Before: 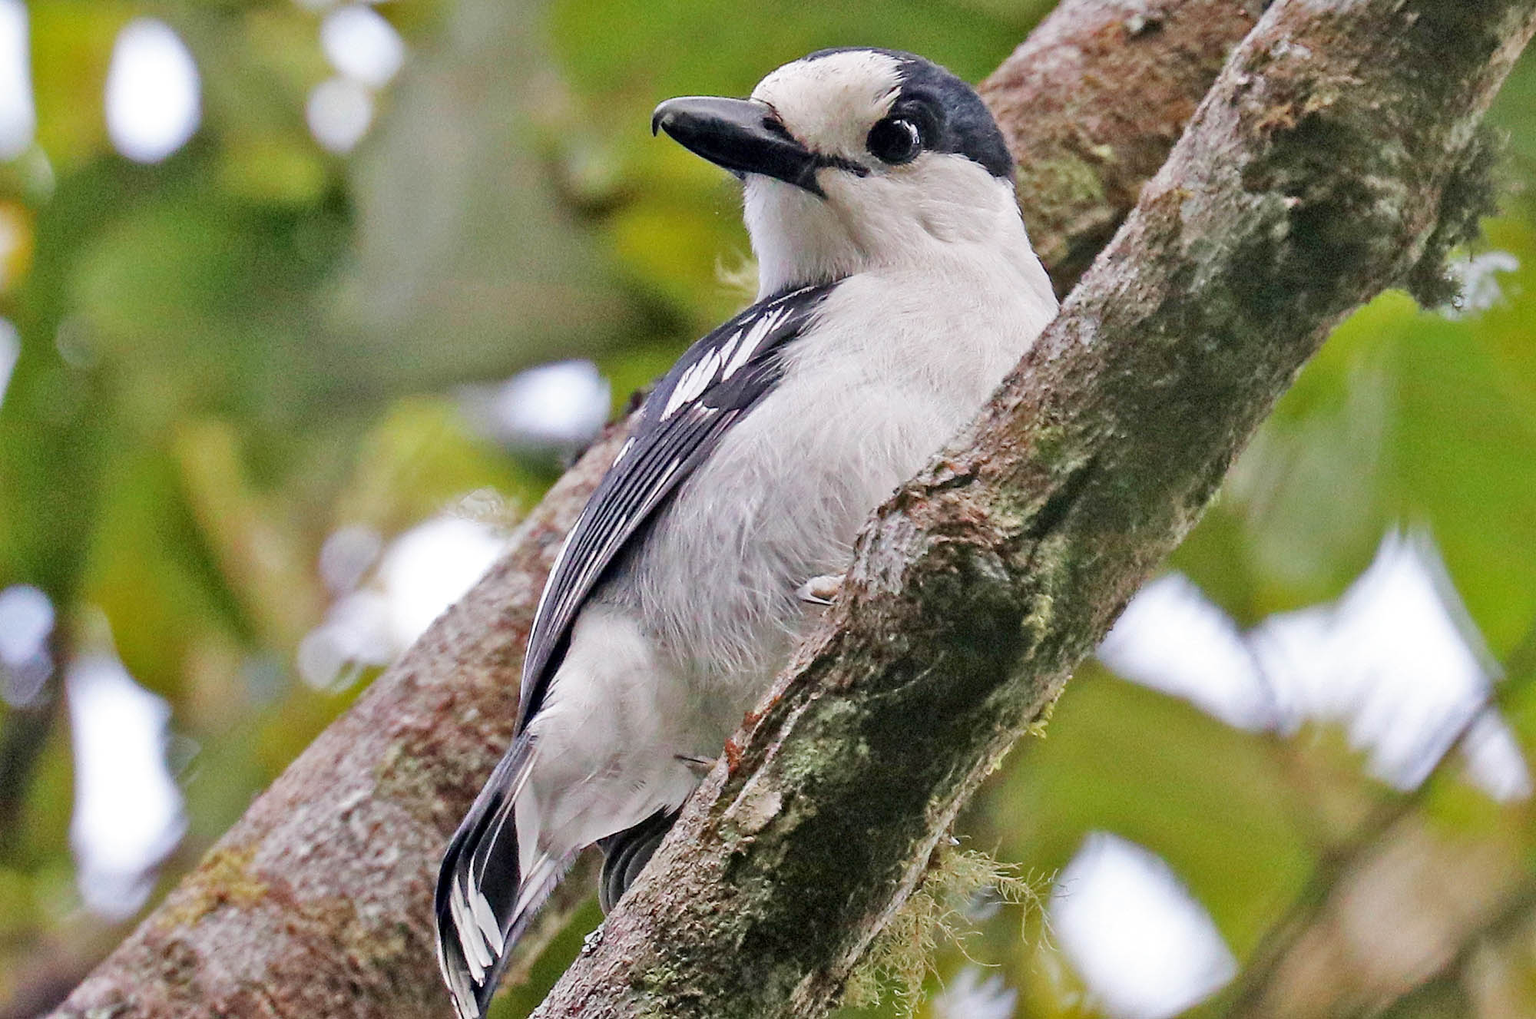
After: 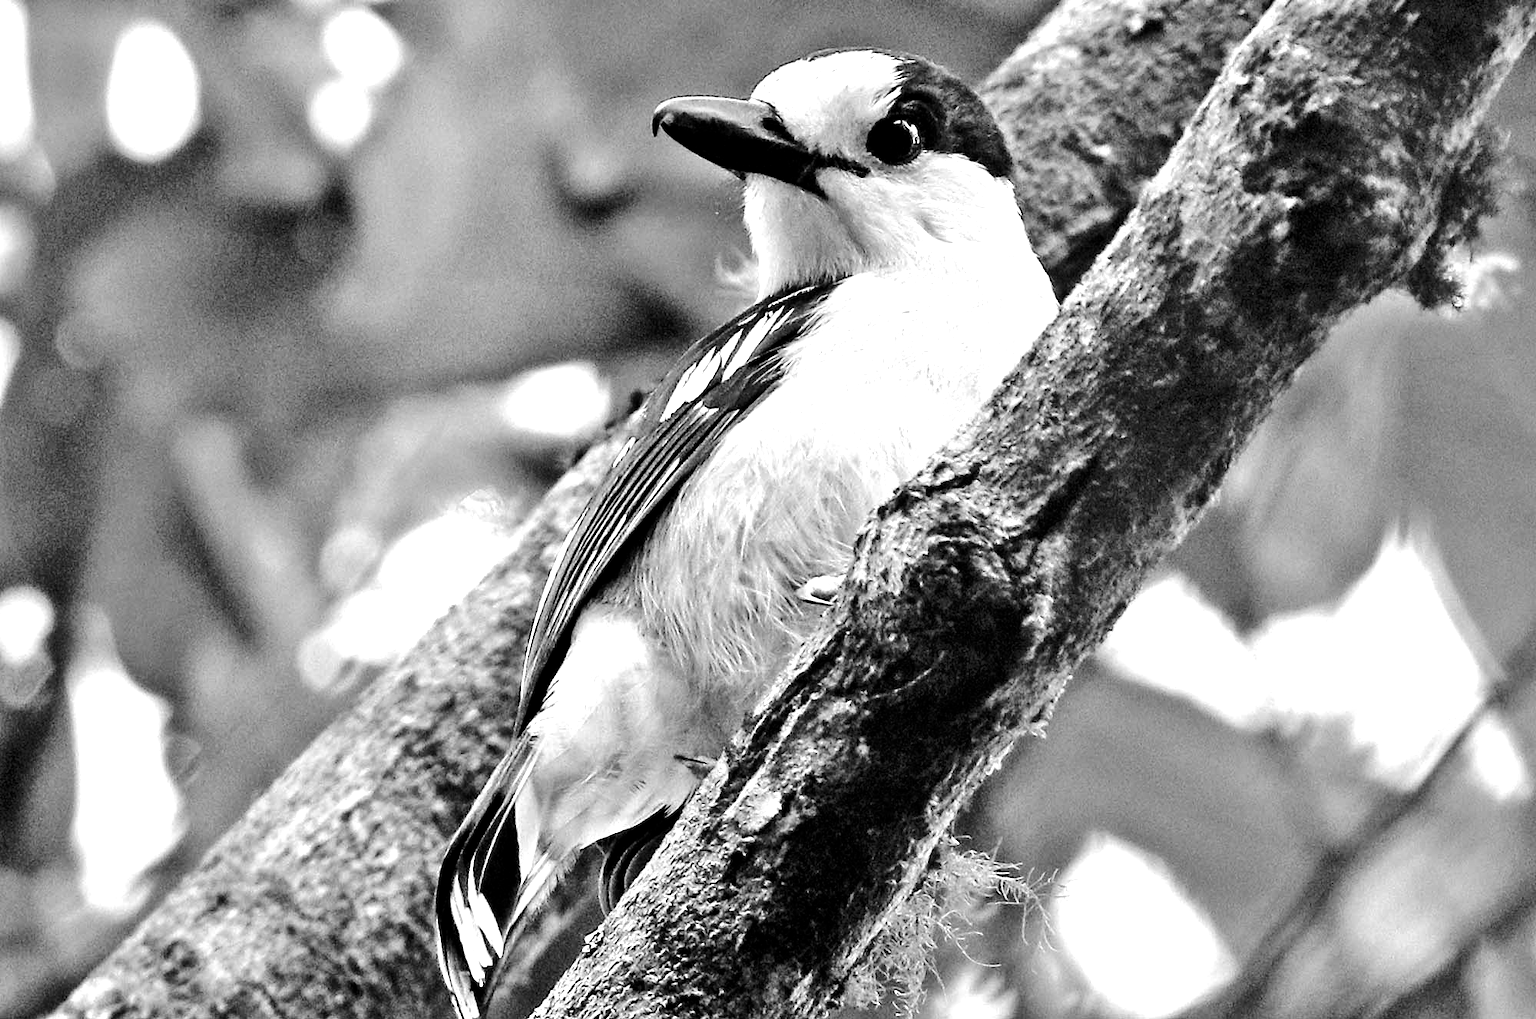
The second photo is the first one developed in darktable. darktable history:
tone curve: curves: ch0 [(0, 0) (0.081, 0.044) (0.185, 0.145) (0.283, 0.273) (0.405, 0.449) (0.495, 0.554) (0.686, 0.743) (0.826, 0.853) (0.978, 0.988)]; ch1 [(0, 0) (0.147, 0.166) (0.321, 0.362) (0.371, 0.402) (0.423, 0.426) (0.479, 0.472) (0.505, 0.497) (0.521, 0.506) (0.551, 0.546) (0.586, 0.571) (0.625, 0.638) (0.68, 0.715) (1, 1)]; ch2 [(0, 0) (0.346, 0.378) (0.404, 0.427) (0.502, 0.498) (0.531, 0.517) (0.547, 0.526) (0.582, 0.571) (0.629, 0.626) (0.717, 0.678) (1, 1)], color space Lab, independent channels, preserve colors none
color balance rgb: shadows lift › luminance -7.7%, shadows lift › chroma 2.13%, shadows lift › hue 165.27°, power › luminance -7.77%, power › chroma 1.1%, power › hue 215.88°, highlights gain › luminance 15.15%, highlights gain › chroma 7%, highlights gain › hue 125.57°, global offset › luminance -0.33%, global offset › chroma 0.11%, global offset › hue 165.27°, perceptual saturation grading › global saturation 24.42%, perceptual saturation grading › highlights -24.42%, perceptual saturation grading › mid-tones 24.42%, perceptual saturation grading › shadows 40%, perceptual brilliance grading › global brilliance -5%, perceptual brilliance grading › highlights 24.42%, perceptual brilliance grading › mid-tones 7%, perceptual brilliance grading › shadows -5%
monochrome: size 1
contrast equalizer: y [[0.526, 0.53, 0.532, 0.532, 0.53, 0.525], [0.5 ×6], [0.5 ×6], [0 ×6], [0 ×6]]
